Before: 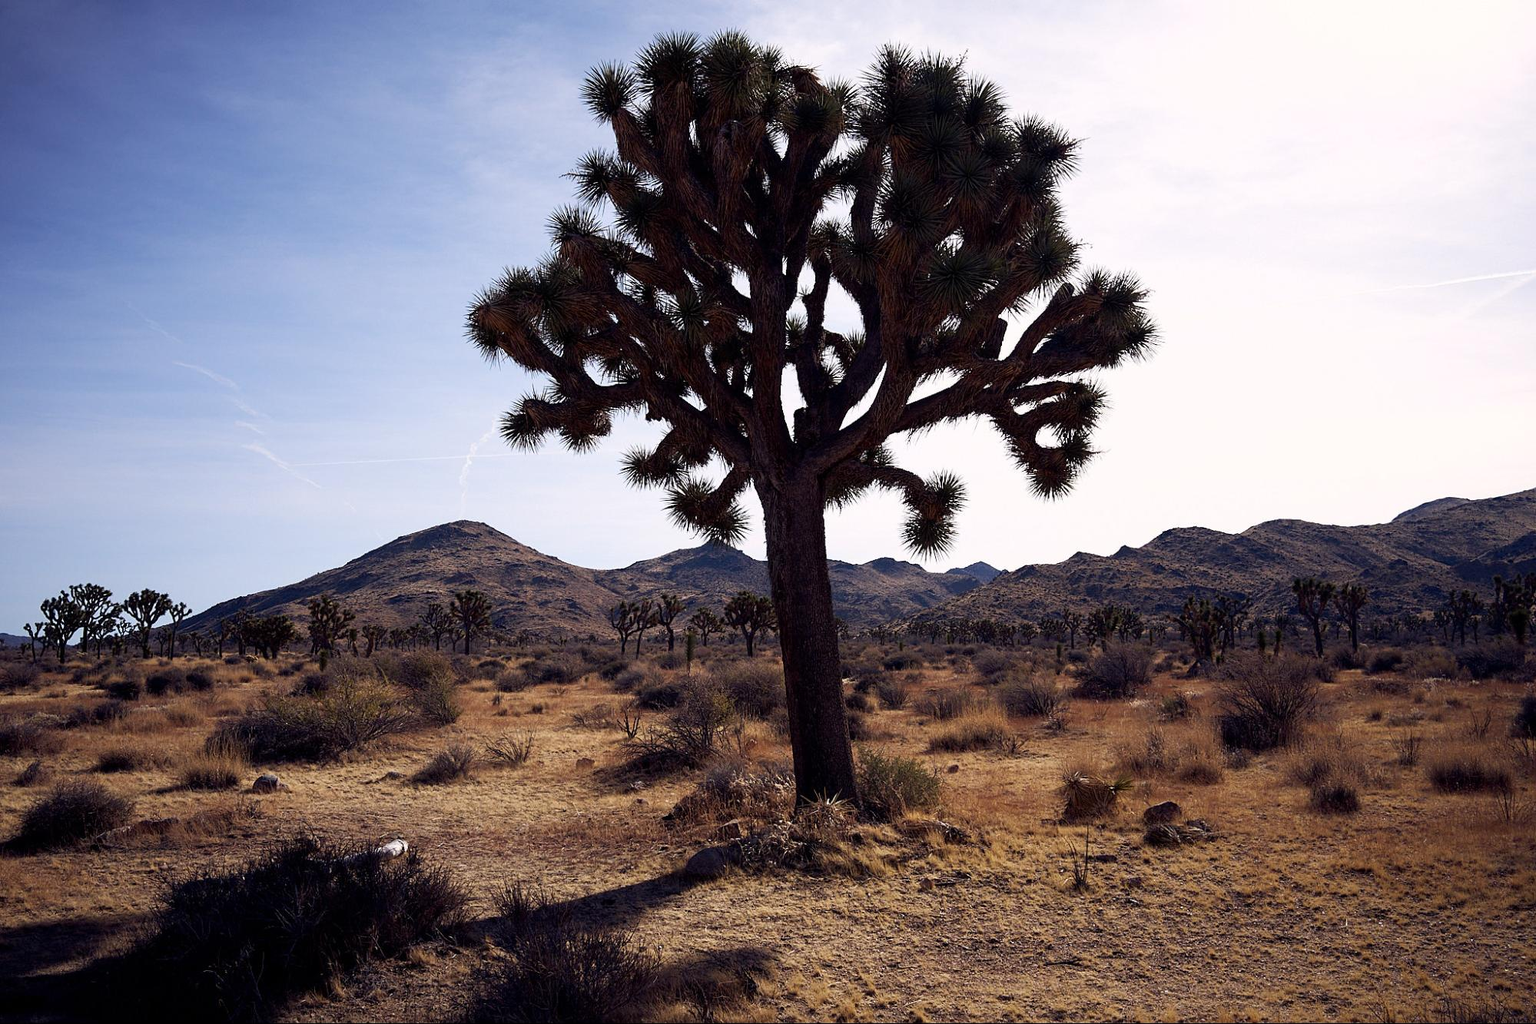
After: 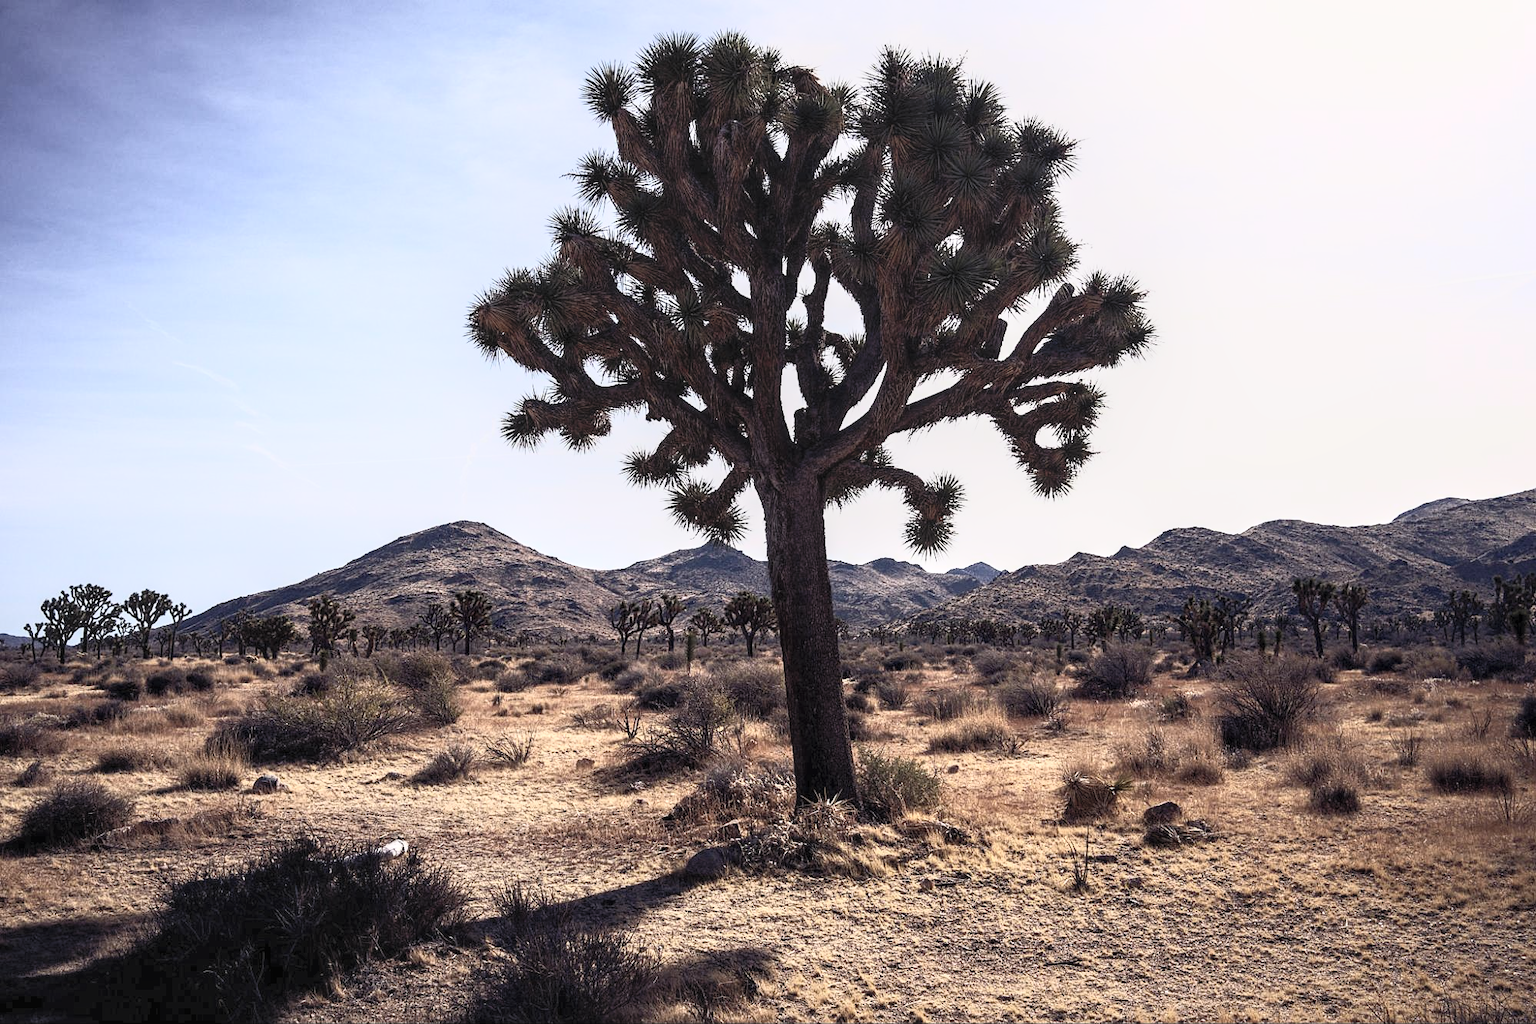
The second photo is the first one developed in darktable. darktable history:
contrast brightness saturation: contrast 0.443, brightness 0.561, saturation -0.197
local contrast: on, module defaults
